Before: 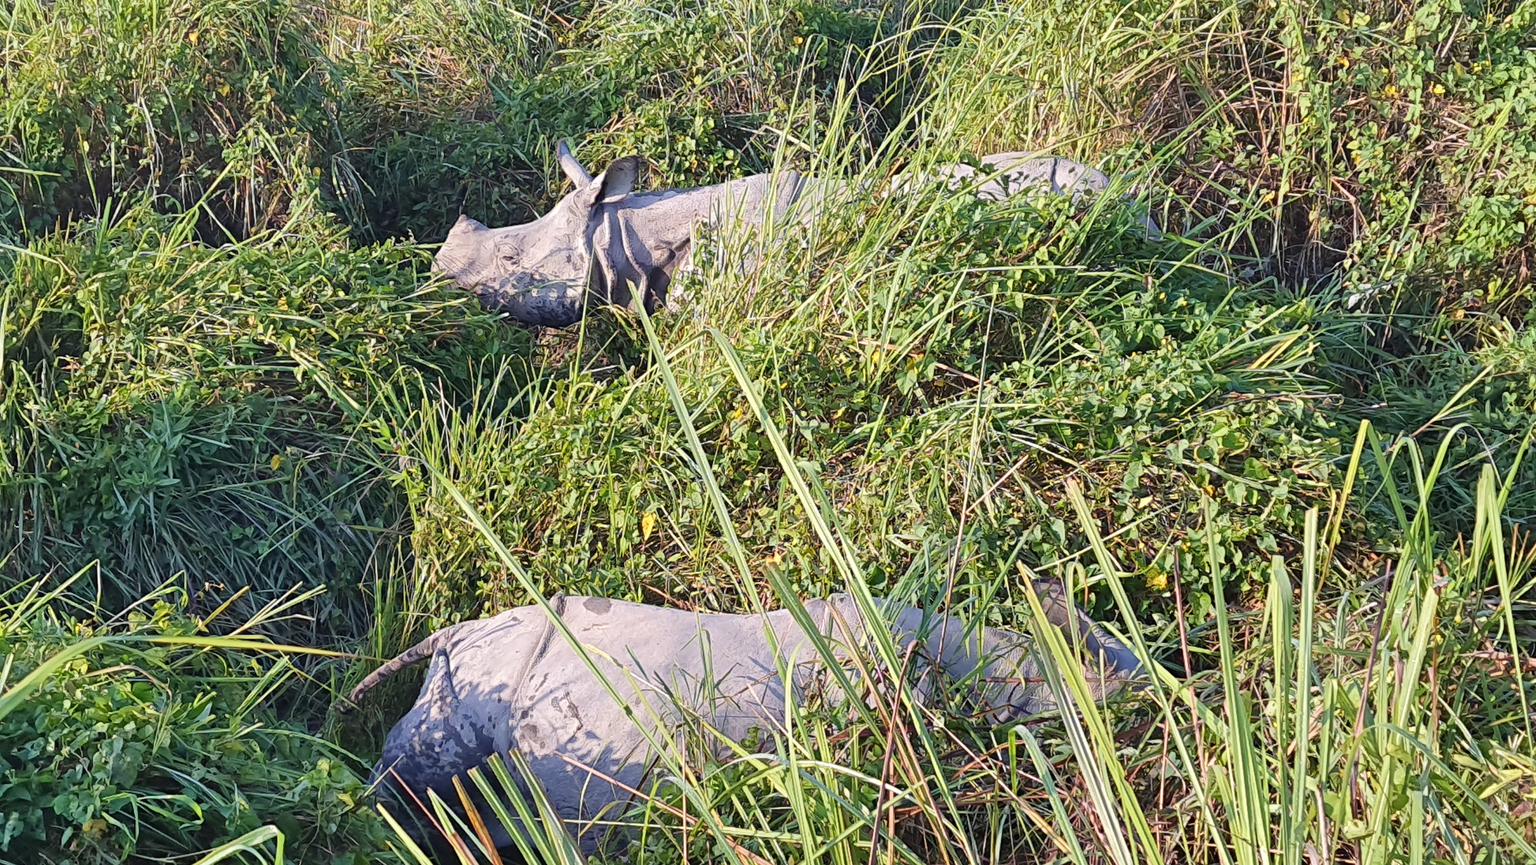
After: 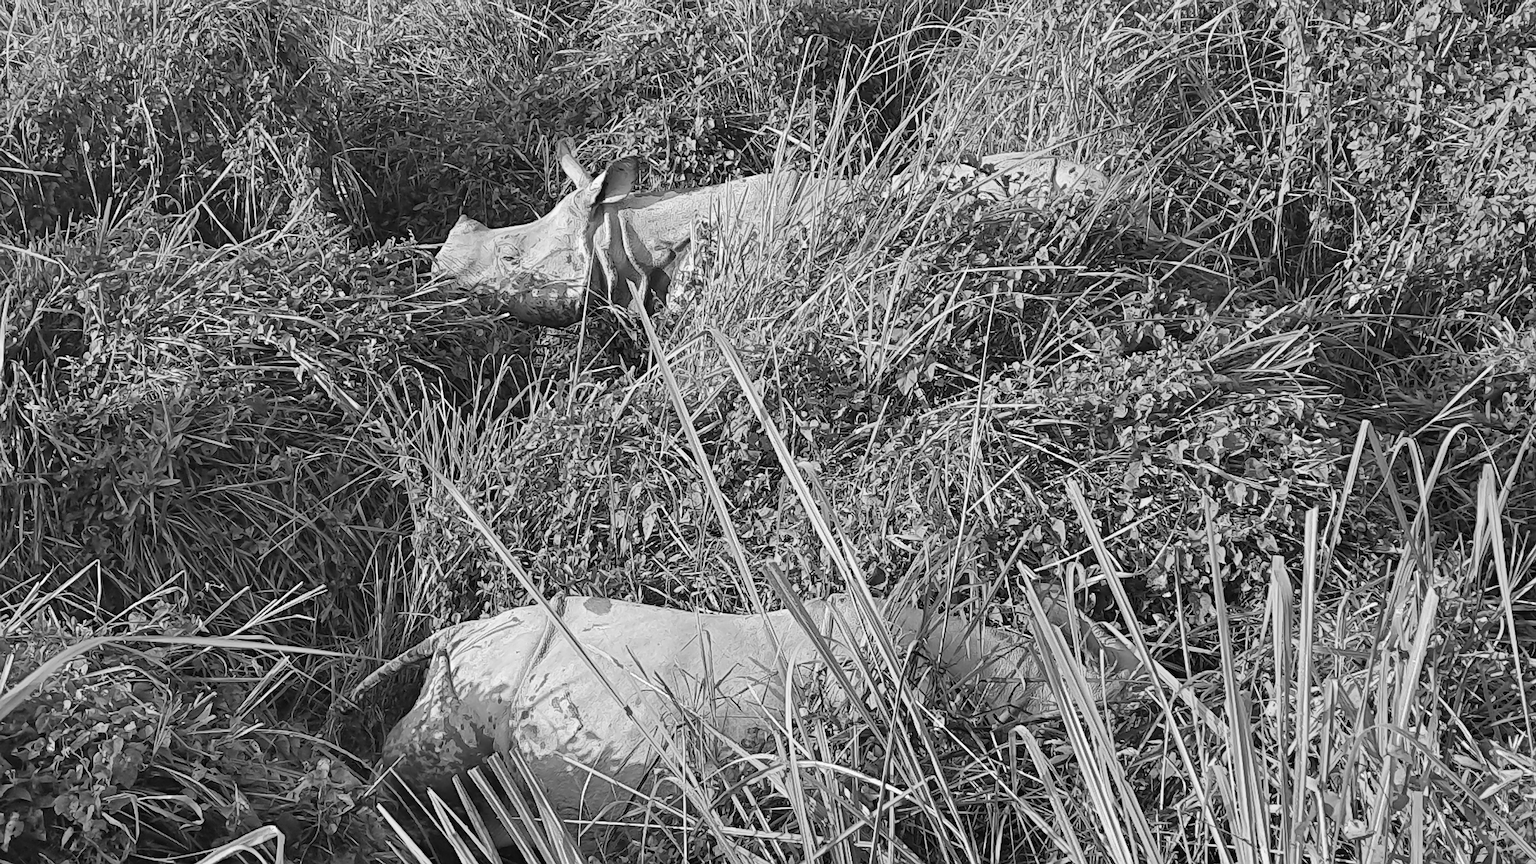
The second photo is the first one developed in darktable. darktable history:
velvia: on, module defaults
sharpen: on, module defaults
color calibration: output gray [0.22, 0.42, 0.37, 0], illuminant same as pipeline (D50), adaptation XYZ, x 0.346, y 0.357, temperature 5007.68 K
